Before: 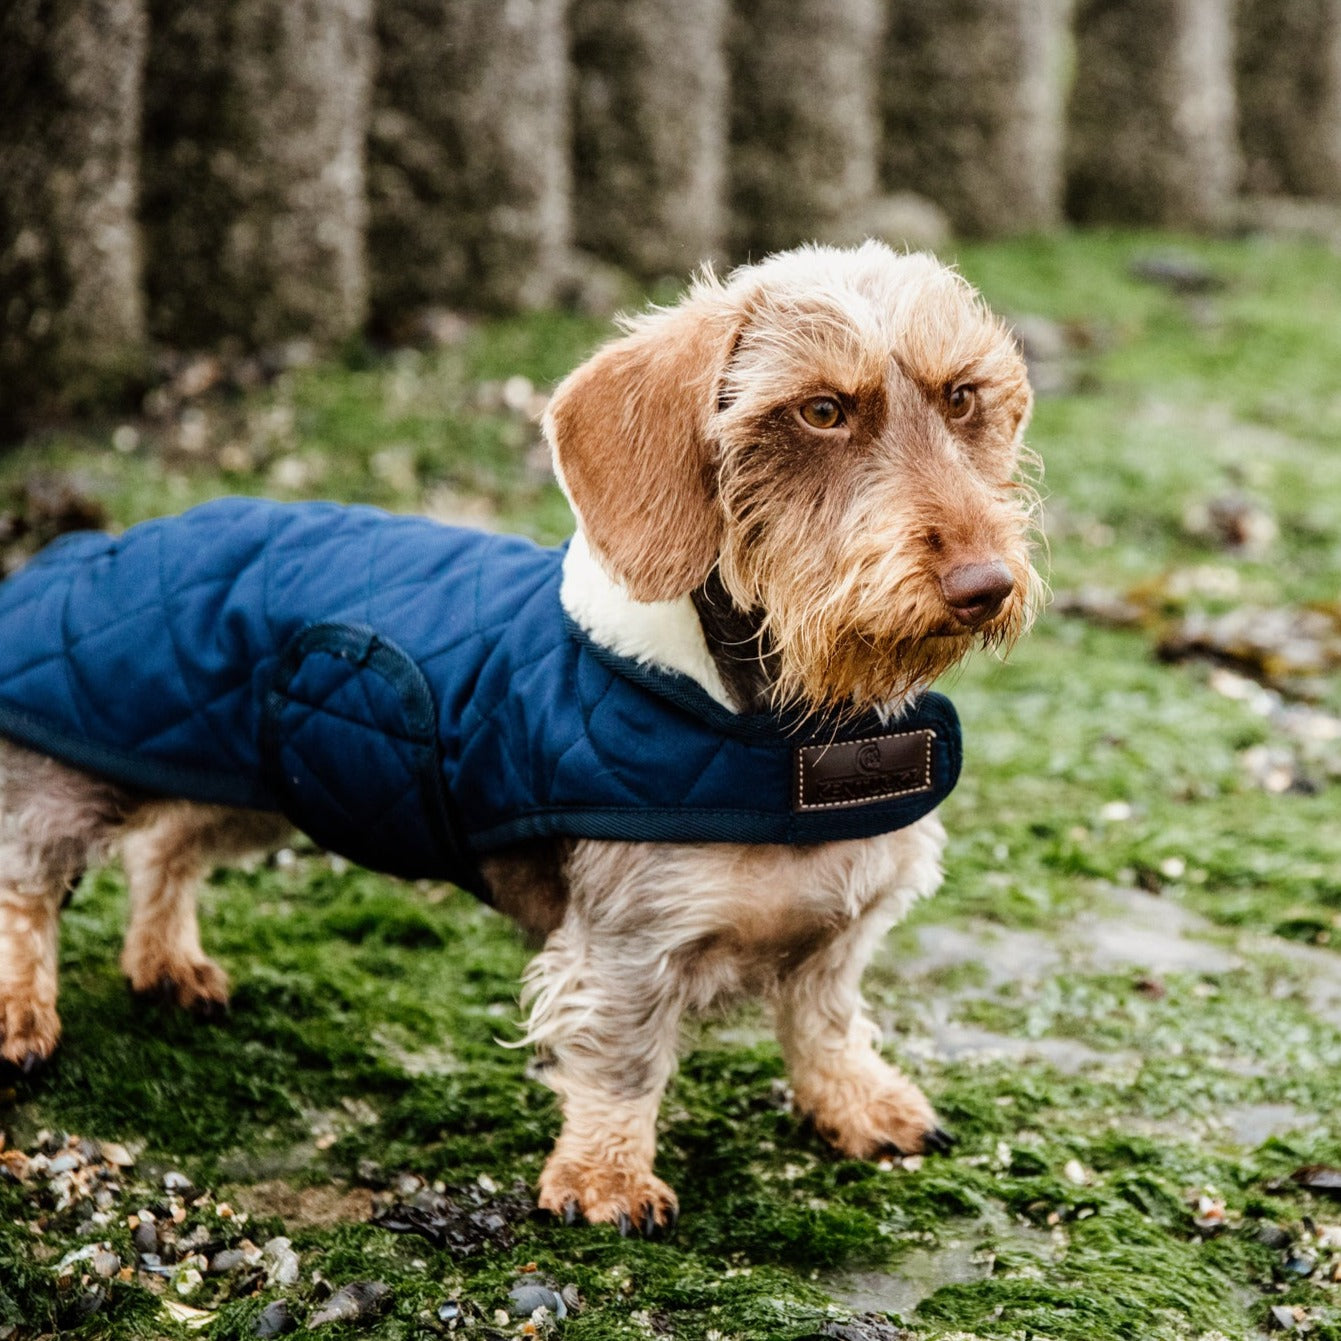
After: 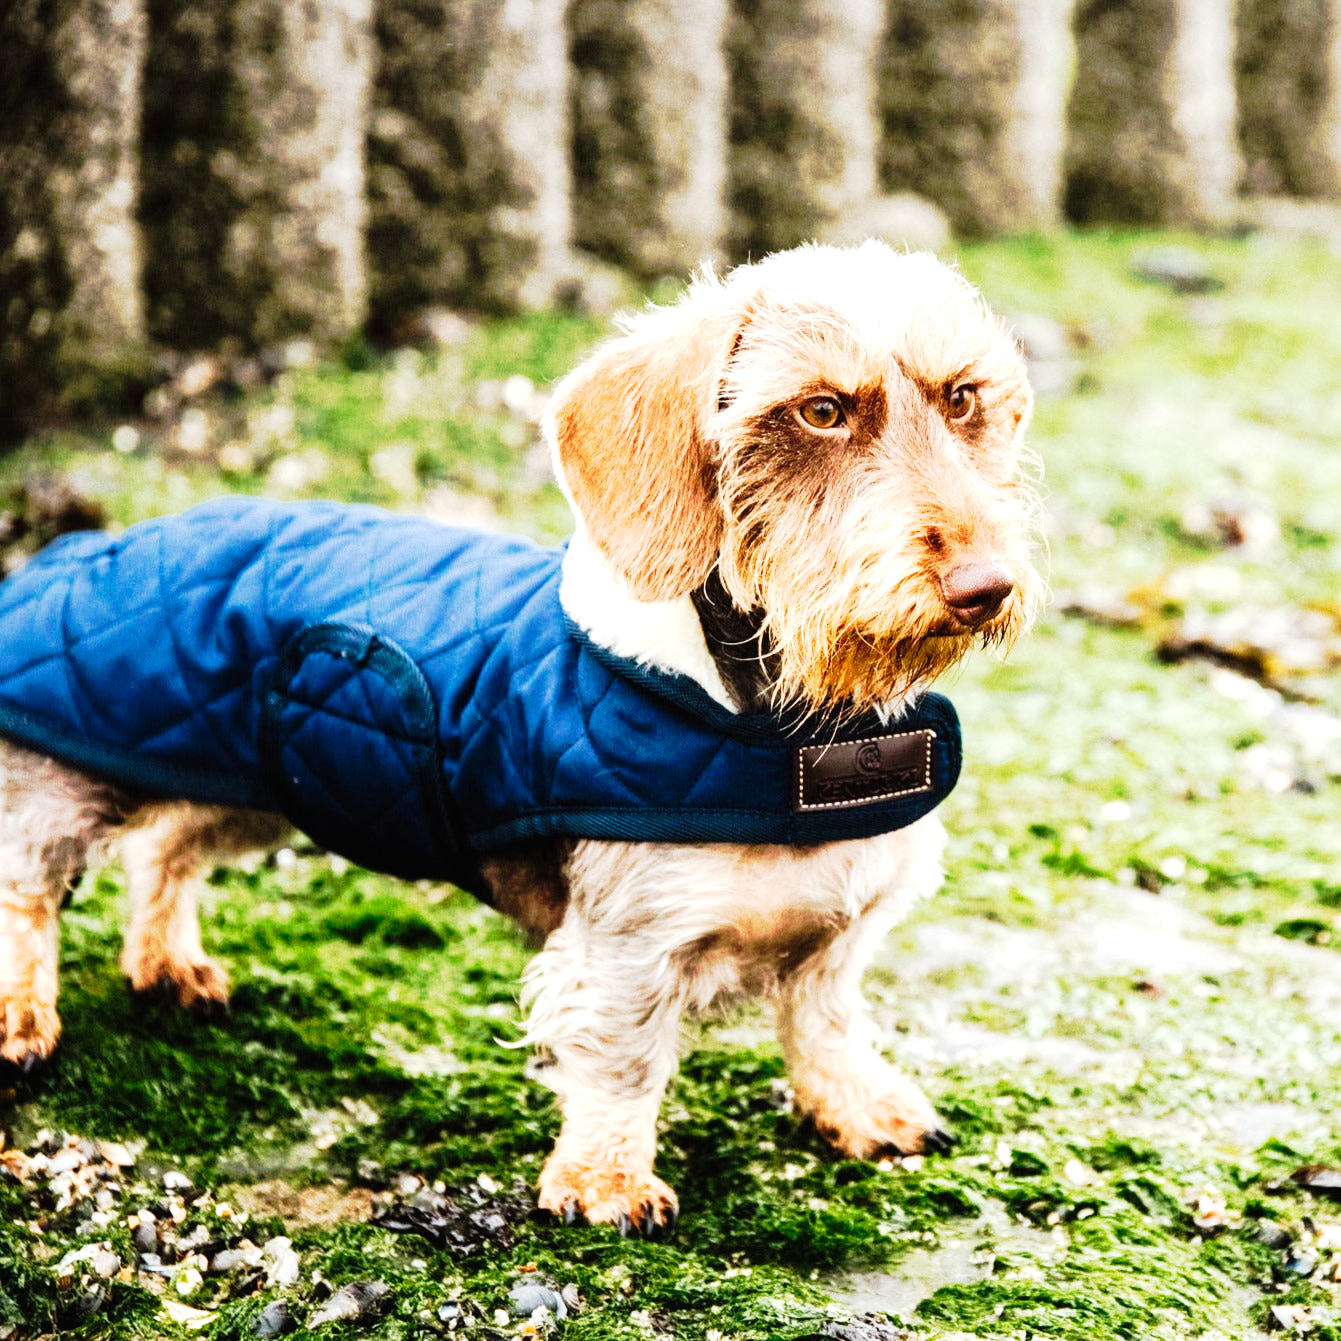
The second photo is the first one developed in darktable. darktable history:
exposure: black level correction 0, exposure 1.103 EV, compensate exposure bias true, compensate highlight preservation false
tone curve: curves: ch0 [(0, 0.008) (0.081, 0.044) (0.177, 0.123) (0.283, 0.253) (0.416, 0.449) (0.495, 0.524) (0.661, 0.756) (0.796, 0.859) (1, 0.951)]; ch1 [(0, 0) (0.161, 0.092) (0.35, 0.33) (0.392, 0.392) (0.427, 0.426) (0.479, 0.472) (0.505, 0.5) (0.521, 0.524) (0.567, 0.564) (0.583, 0.588) (0.625, 0.627) (0.678, 0.733) (1, 1)]; ch2 [(0, 0) (0.346, 0.362) (0.404, 0.427) (0.502, 0.499) (0.531, 0.523) (0.544, 0.561) (0.58, 0.59) (0.629, 0.642) (0.717, 0.678) (1, 1)], preserve colors none
